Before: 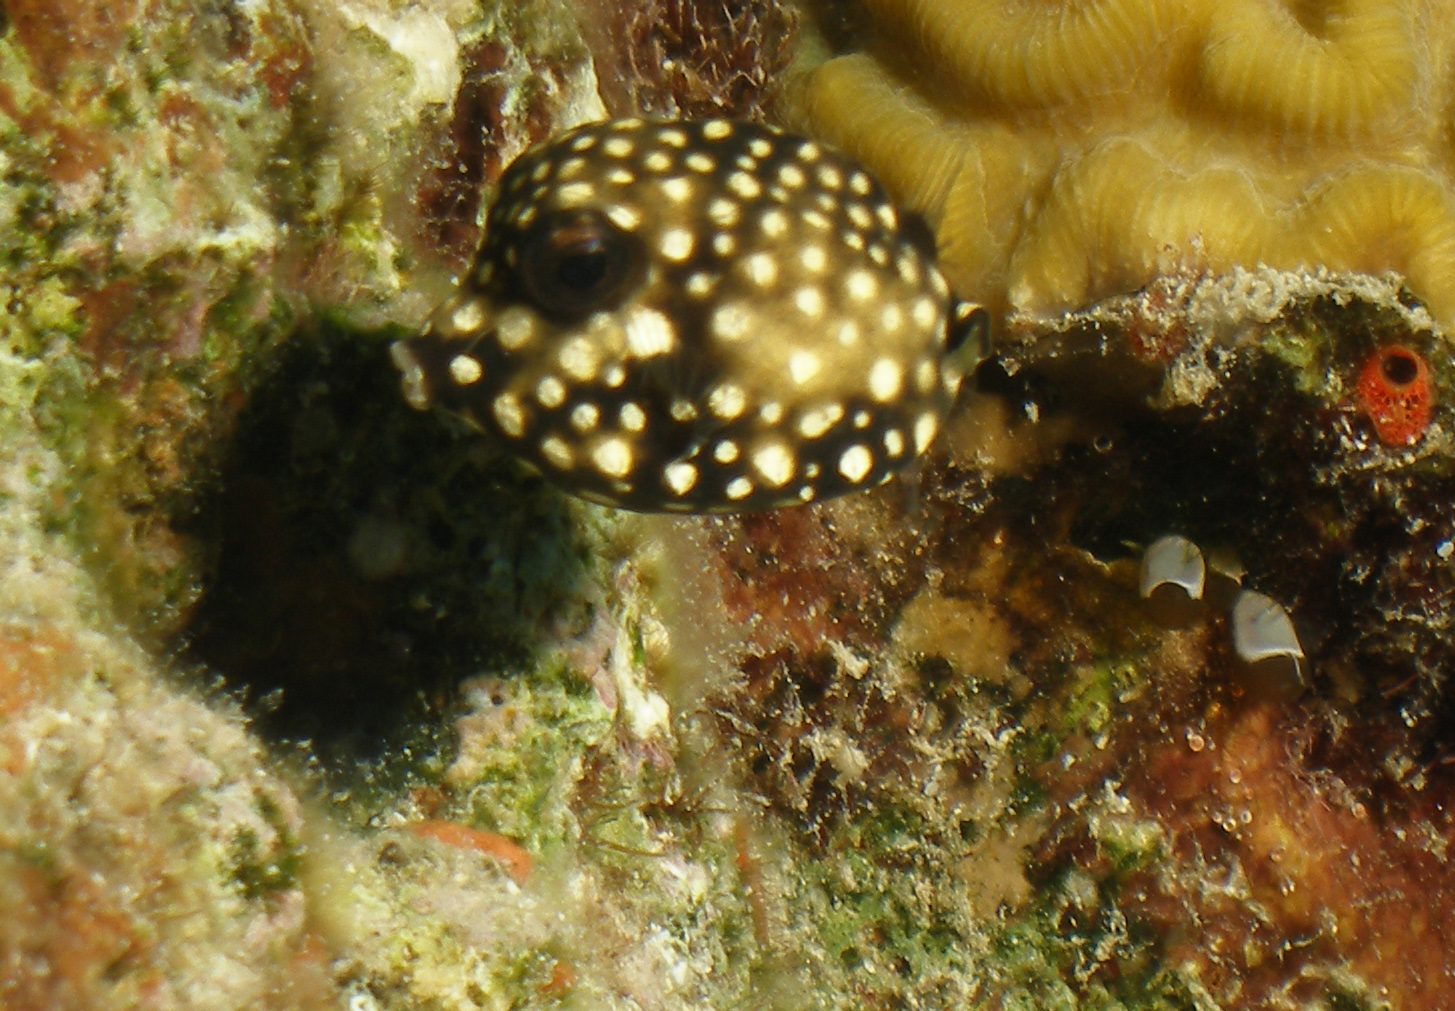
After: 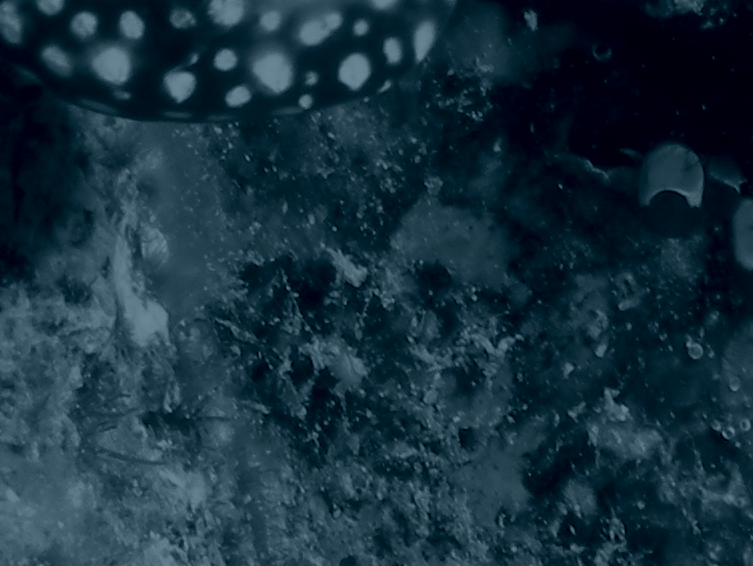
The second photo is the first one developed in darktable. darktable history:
bloom: size 15%, threshold 97%, strength 7%
crop: left 34.479%, top 38.822%, right 13.718%, bottom 5.172%
color balance rgb: linear chroma grading › global chroma 1.5%, linear chroma grading › mid-tones -1%, perceptual saturation grading › global saturation -3%, perceptual saturation grading › shadows -2%
colorize: hue 194.4°, saturation 29%, source mix 61.75%, lightness 3.98%, version 1
